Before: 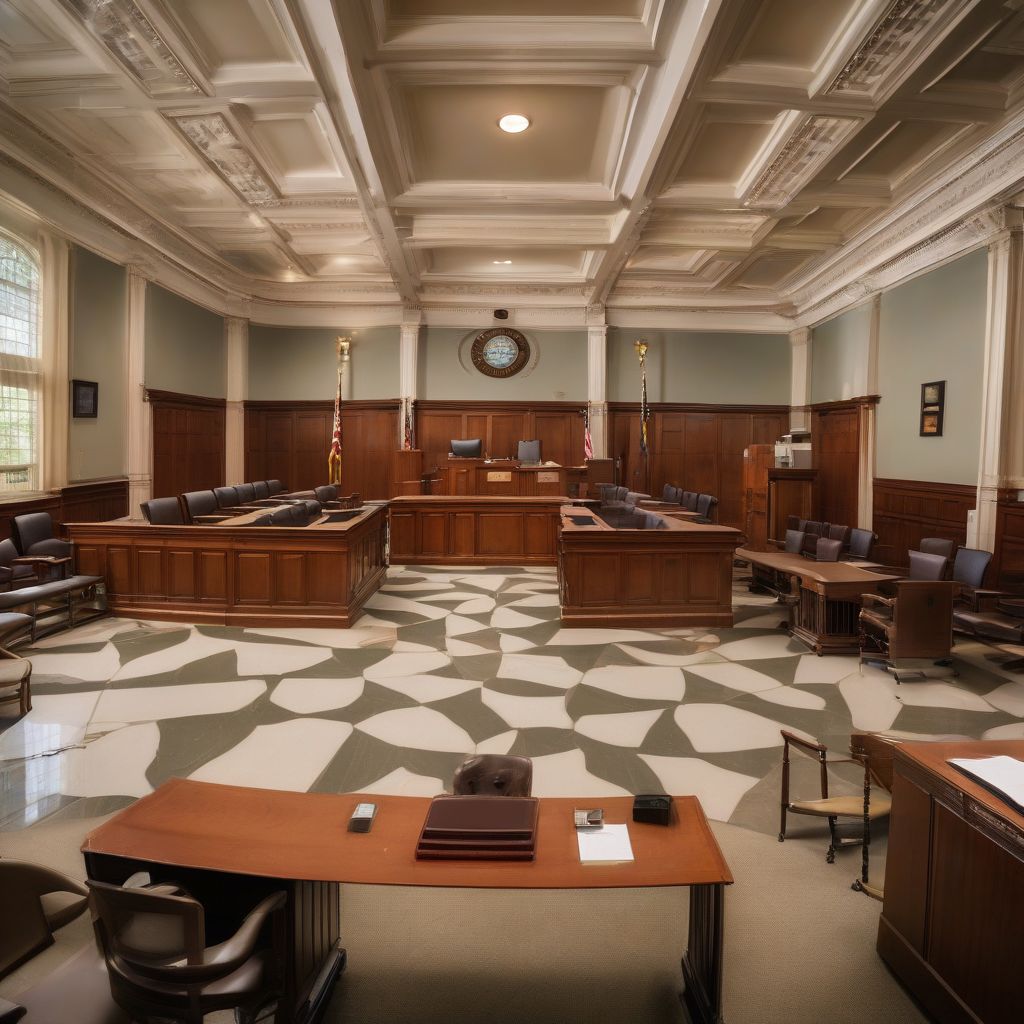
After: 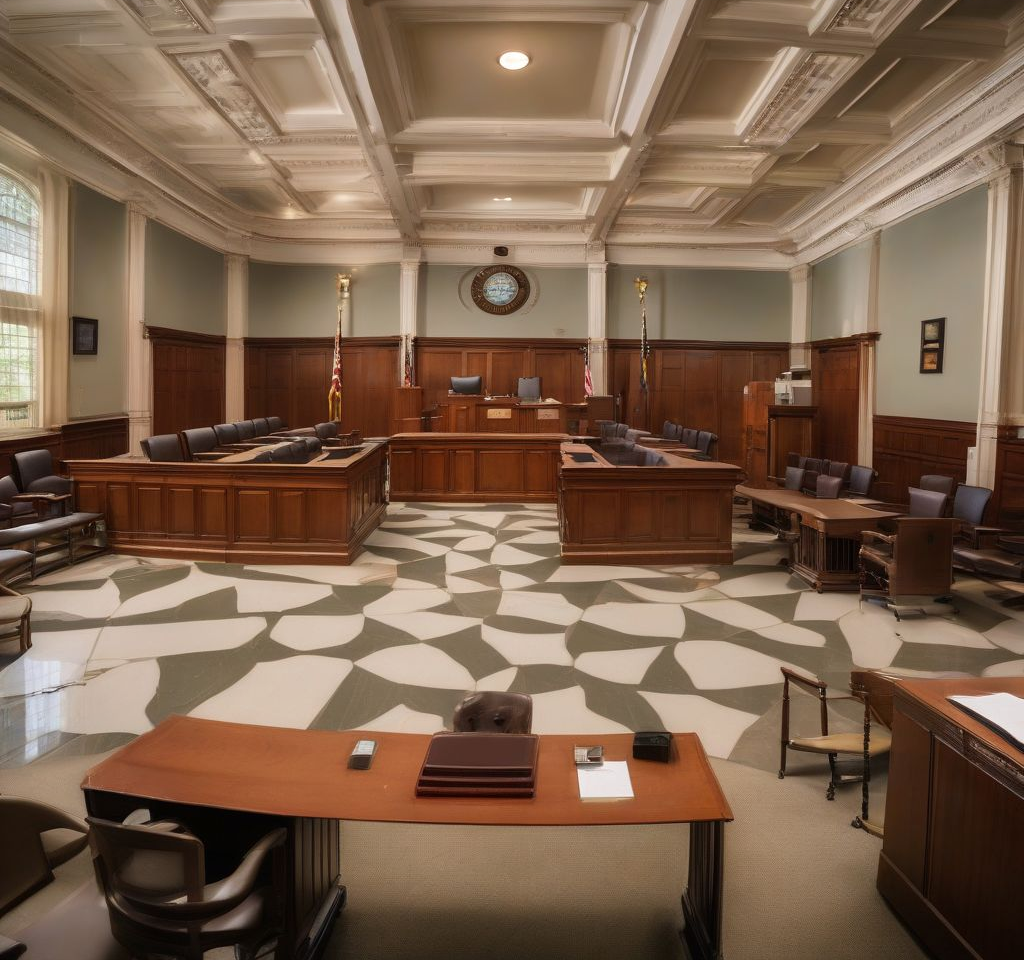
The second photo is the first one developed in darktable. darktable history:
crop and rotate: top 6.25%
tone equalizer: on, module defaults
